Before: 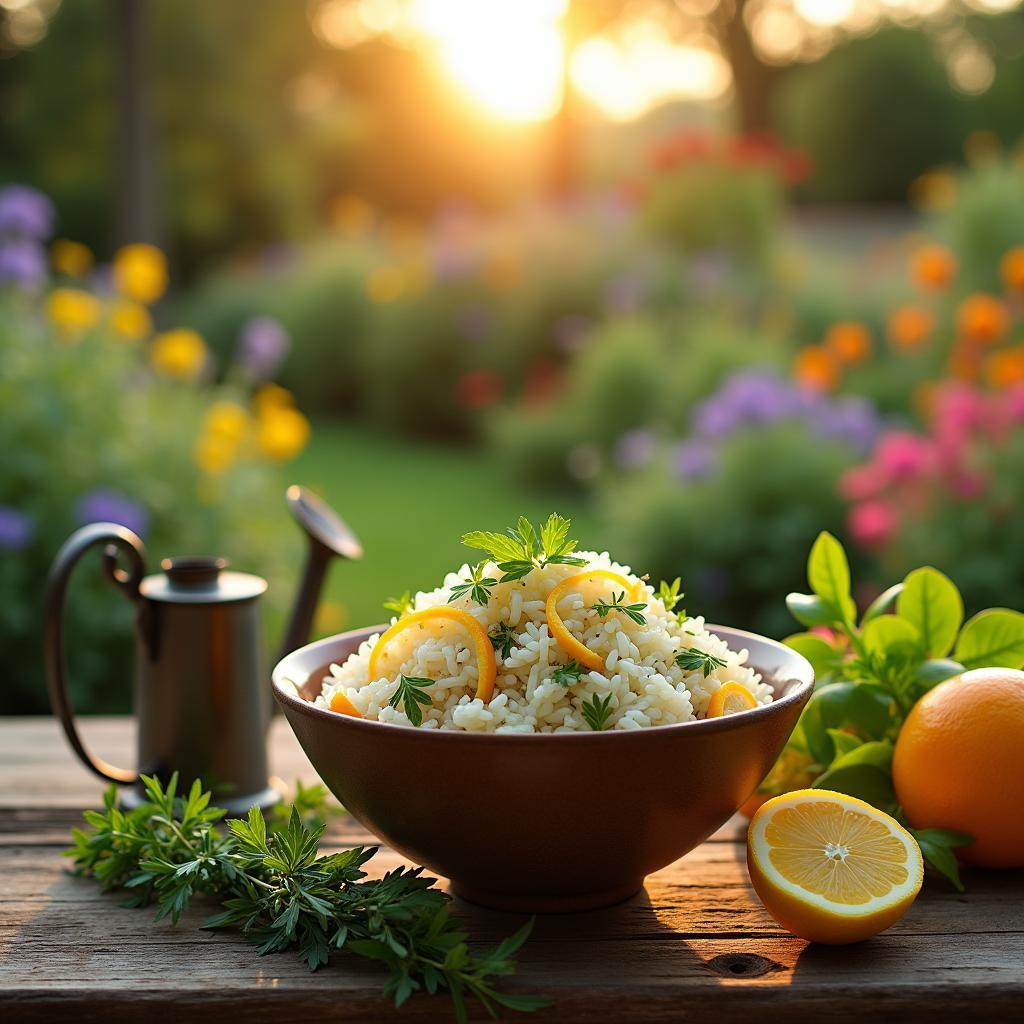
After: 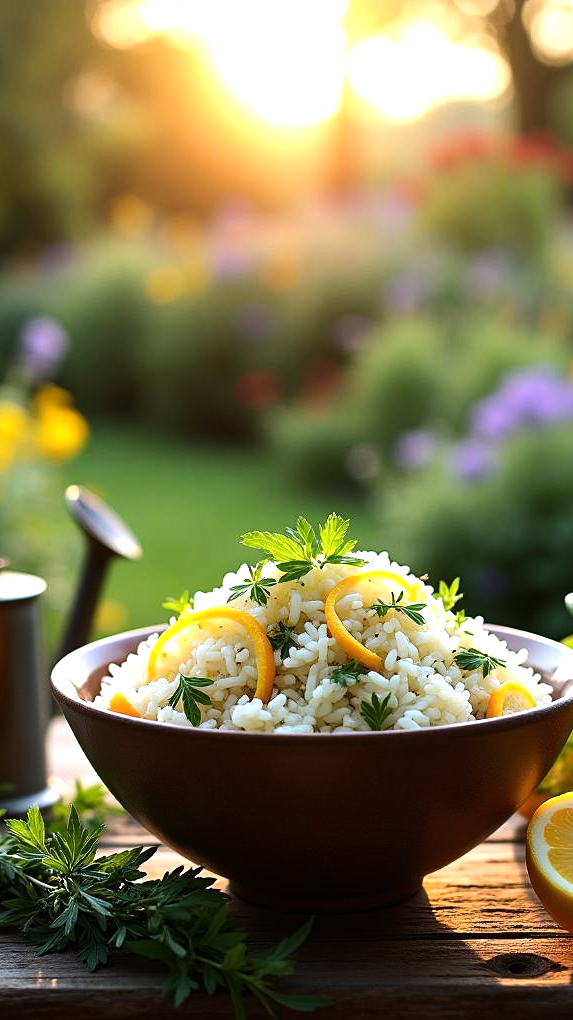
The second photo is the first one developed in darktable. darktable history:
tone equalizer: -8 EV -0.75 EV, -7 EV -0.7 EV, -6 EV -0.6 EV, -5 EV -0.4 EV, -3 EV 0.4 EV, -2 EV 0.6 EV, -1 EV 0.7 EV, +0 EV 0.75 EV, edges refinement/feathering 500, mask exposure compensation -1.57 EV, preserve details no
crop: left 21.674%, right 22.086%
white balance: red 0.967, blue 1.119, emerald 0.756
